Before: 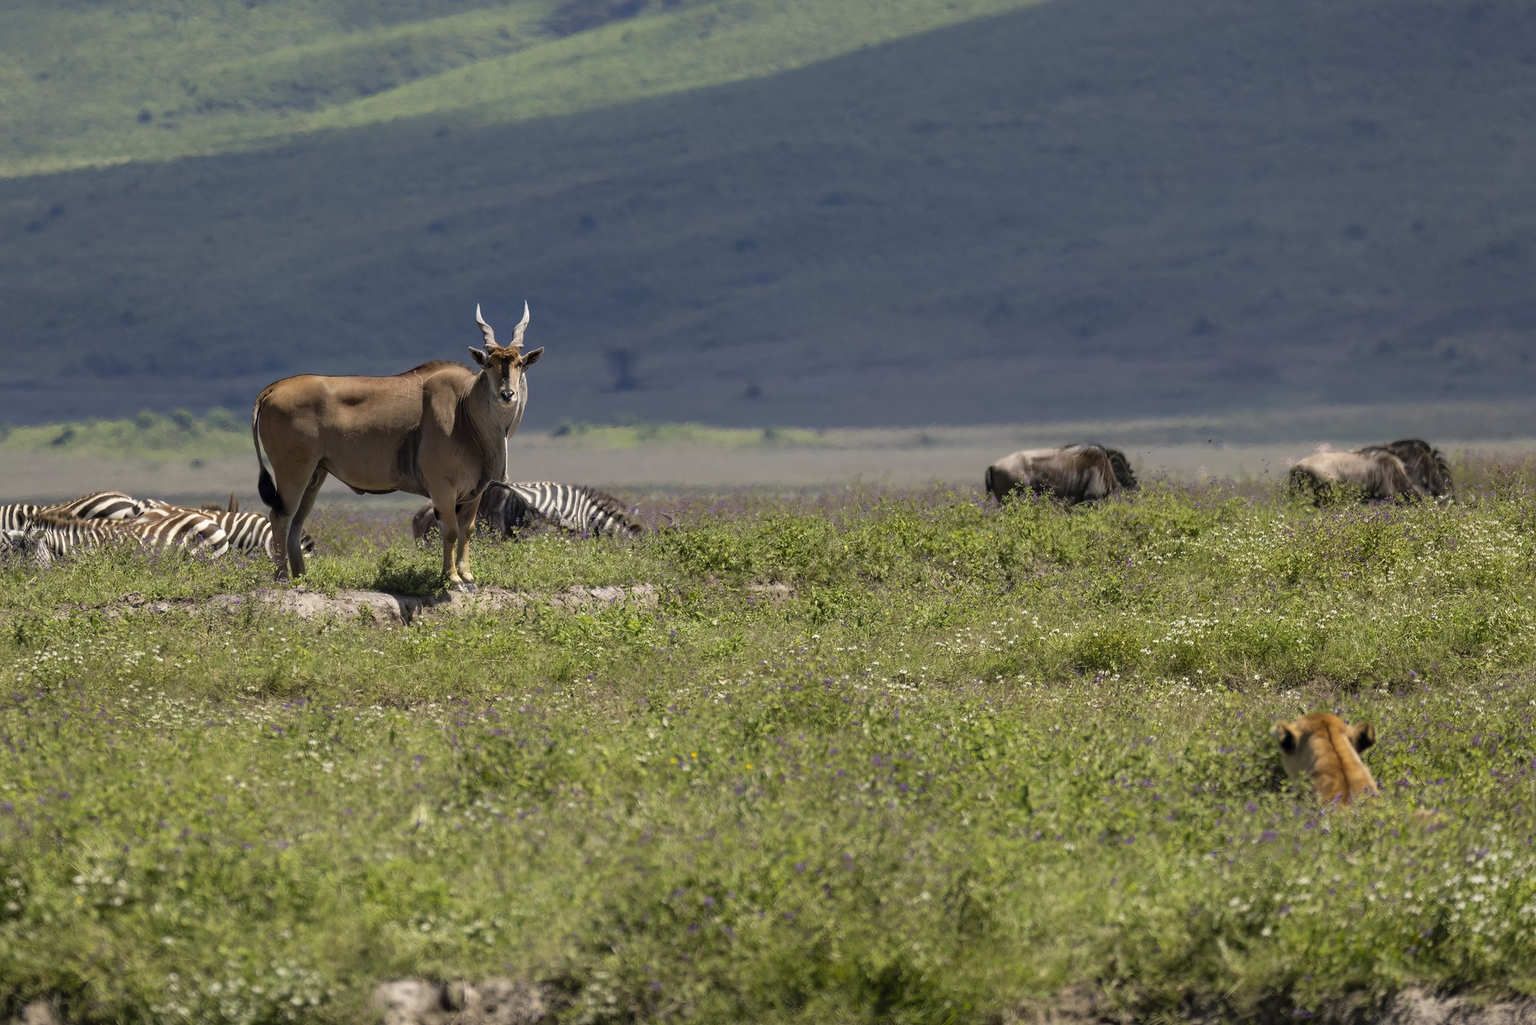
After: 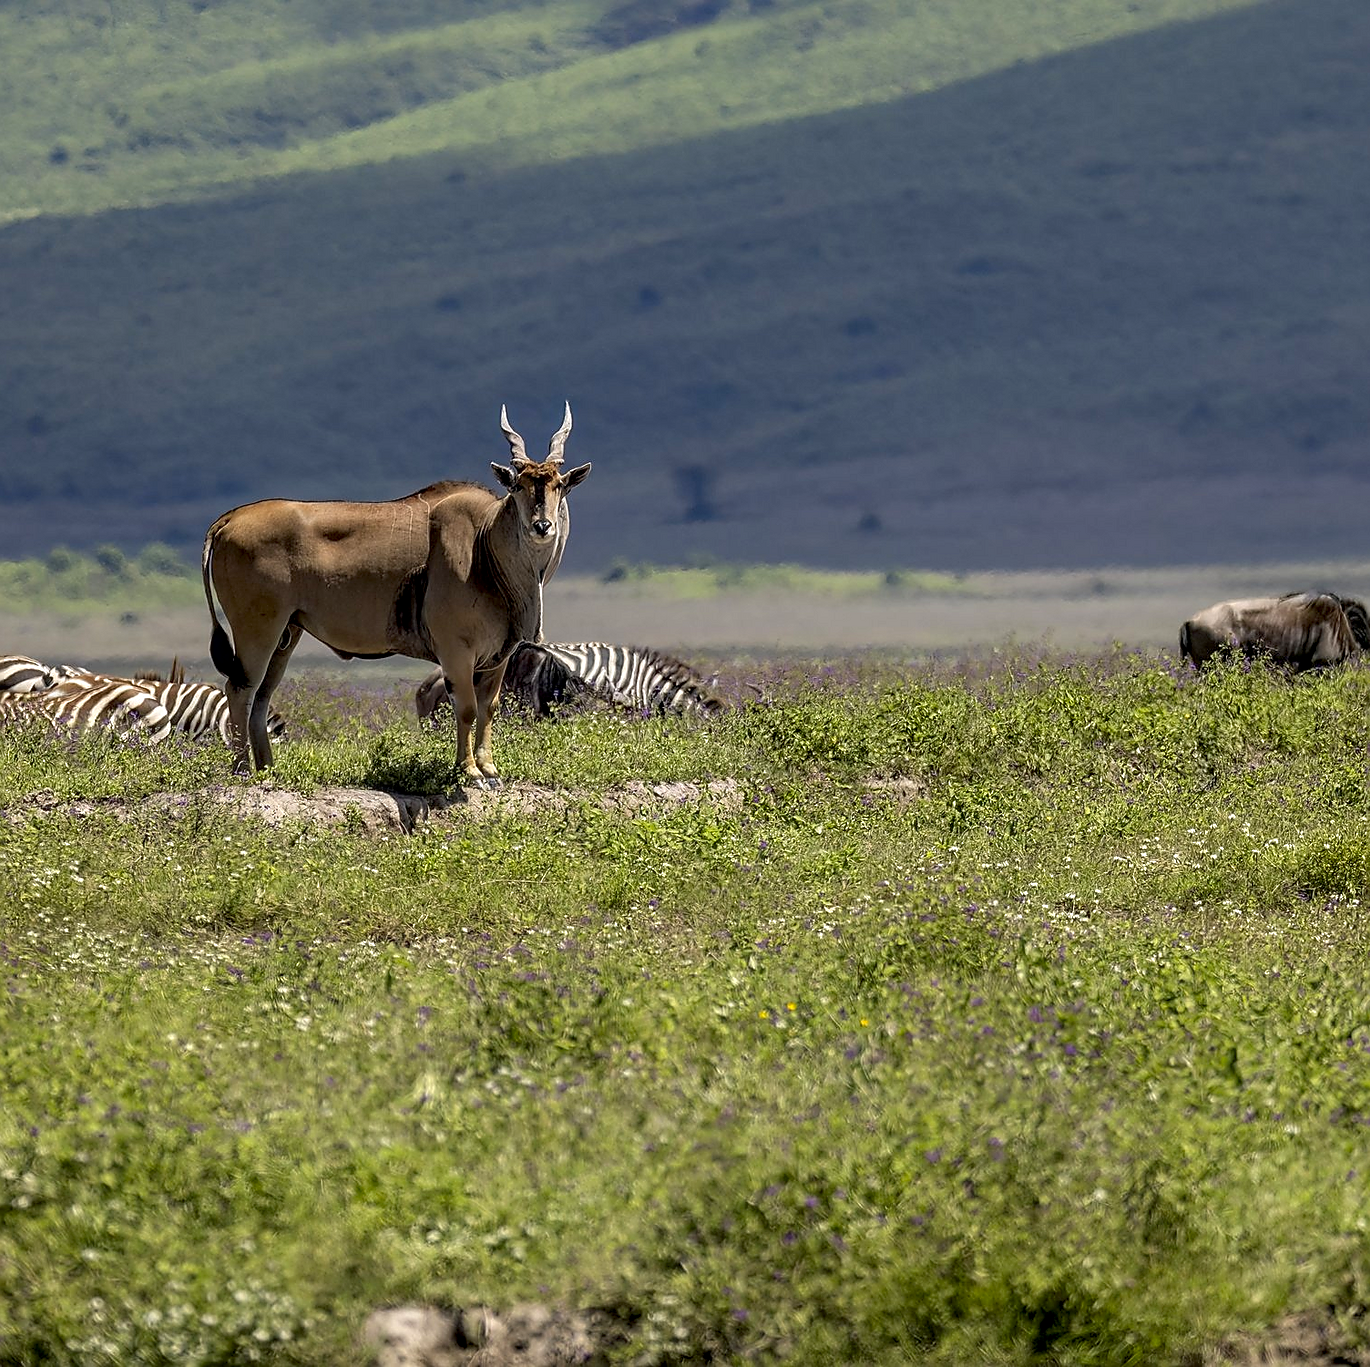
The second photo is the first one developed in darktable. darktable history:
exposure: black level correction 0.008, exposure 0.106 EV, compensate exposure bias true, compensate highlight preservation false
local contrast: on, module defaults
contrast brightness saturation: saturation 0.128
crop and rotate: left 6.558%, right 26.542%
sharpen: radius 1.411, amount 1.257, threshold 0.762
